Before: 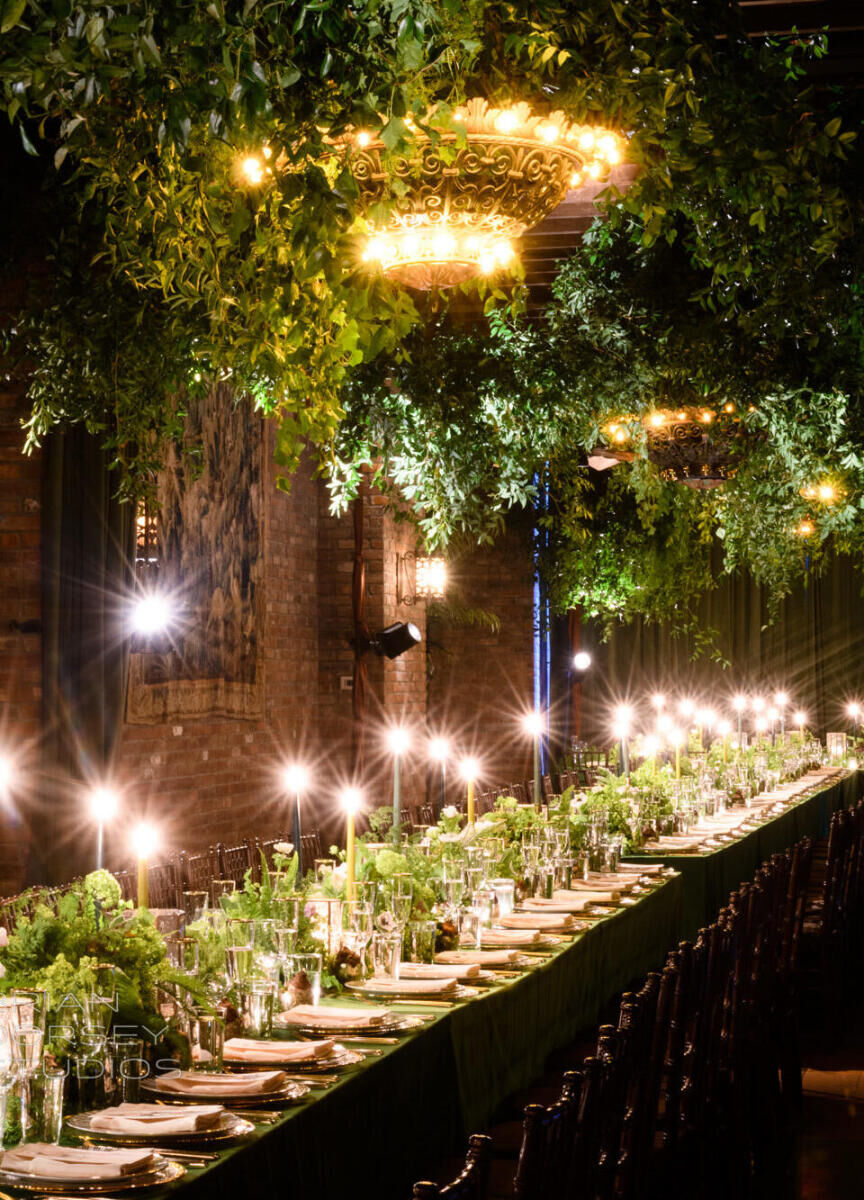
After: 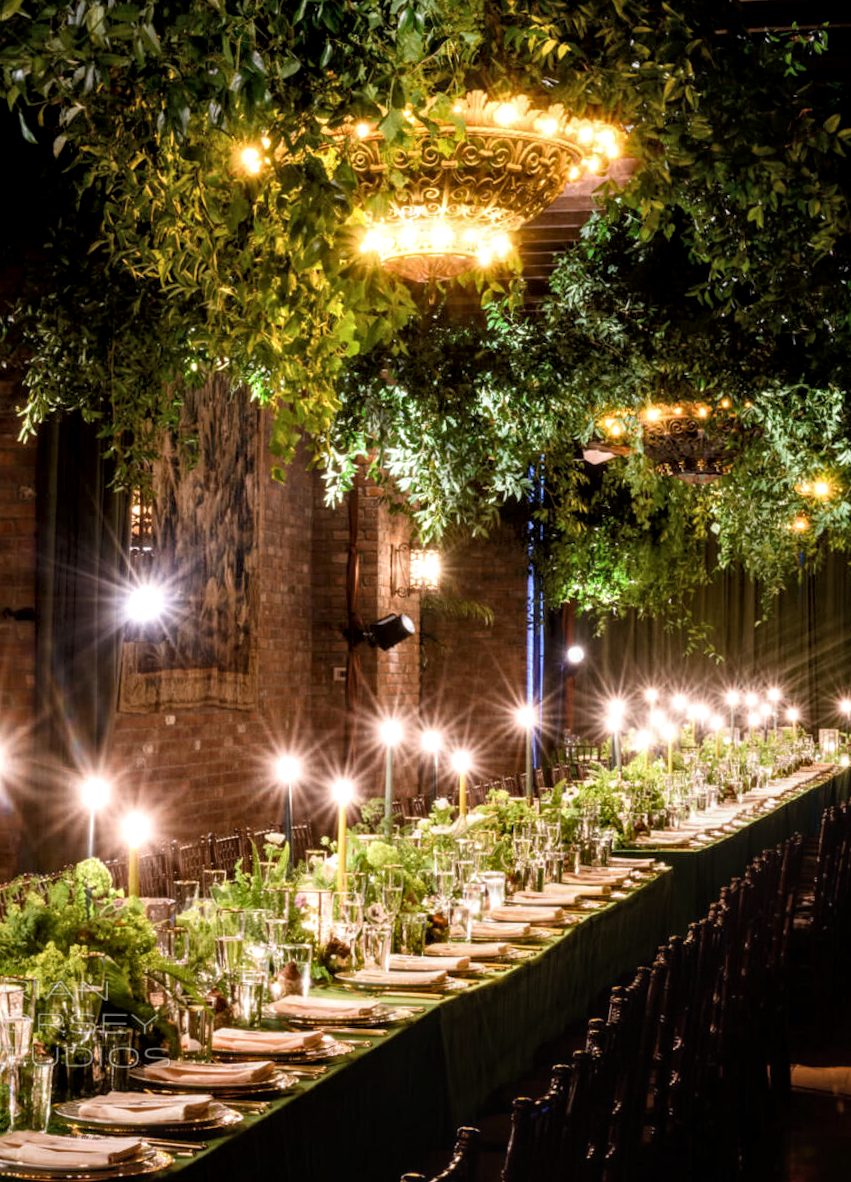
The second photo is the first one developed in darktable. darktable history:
local contrast: detail 130%
crop and rotate: angle -0.623°
tone equalizer: -8 EV -0.558 EV, edges refinement/feathering 500, mask exposure compensation -1.57 EV, preserve details no
